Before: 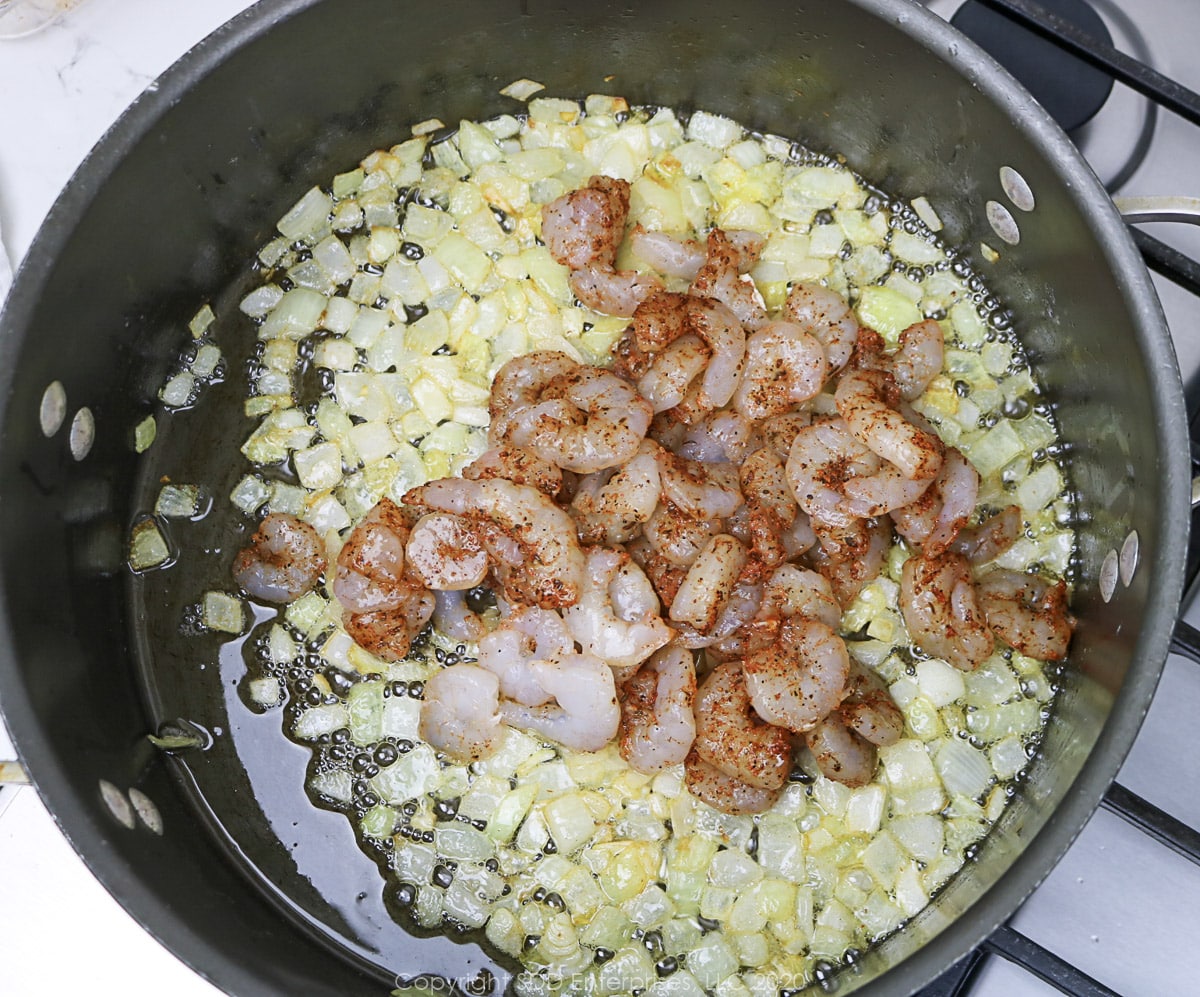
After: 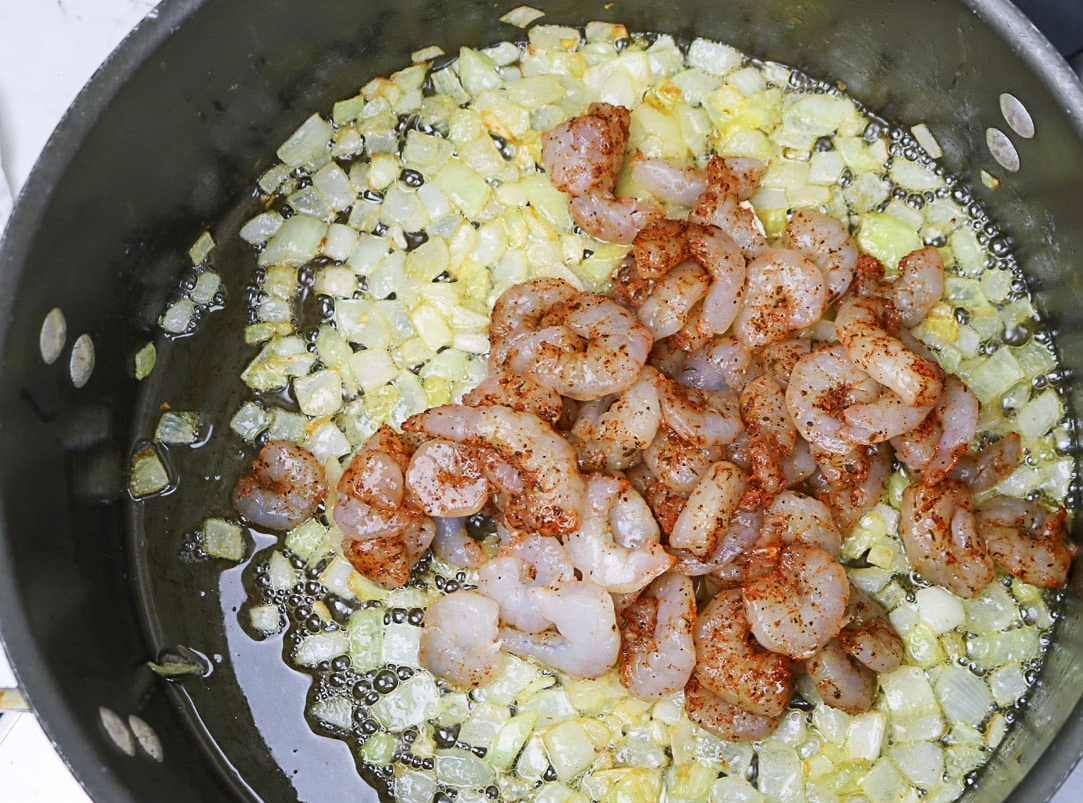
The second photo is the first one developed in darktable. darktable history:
crop: top 7.417%, right 9.713%, bottom 12.038%
